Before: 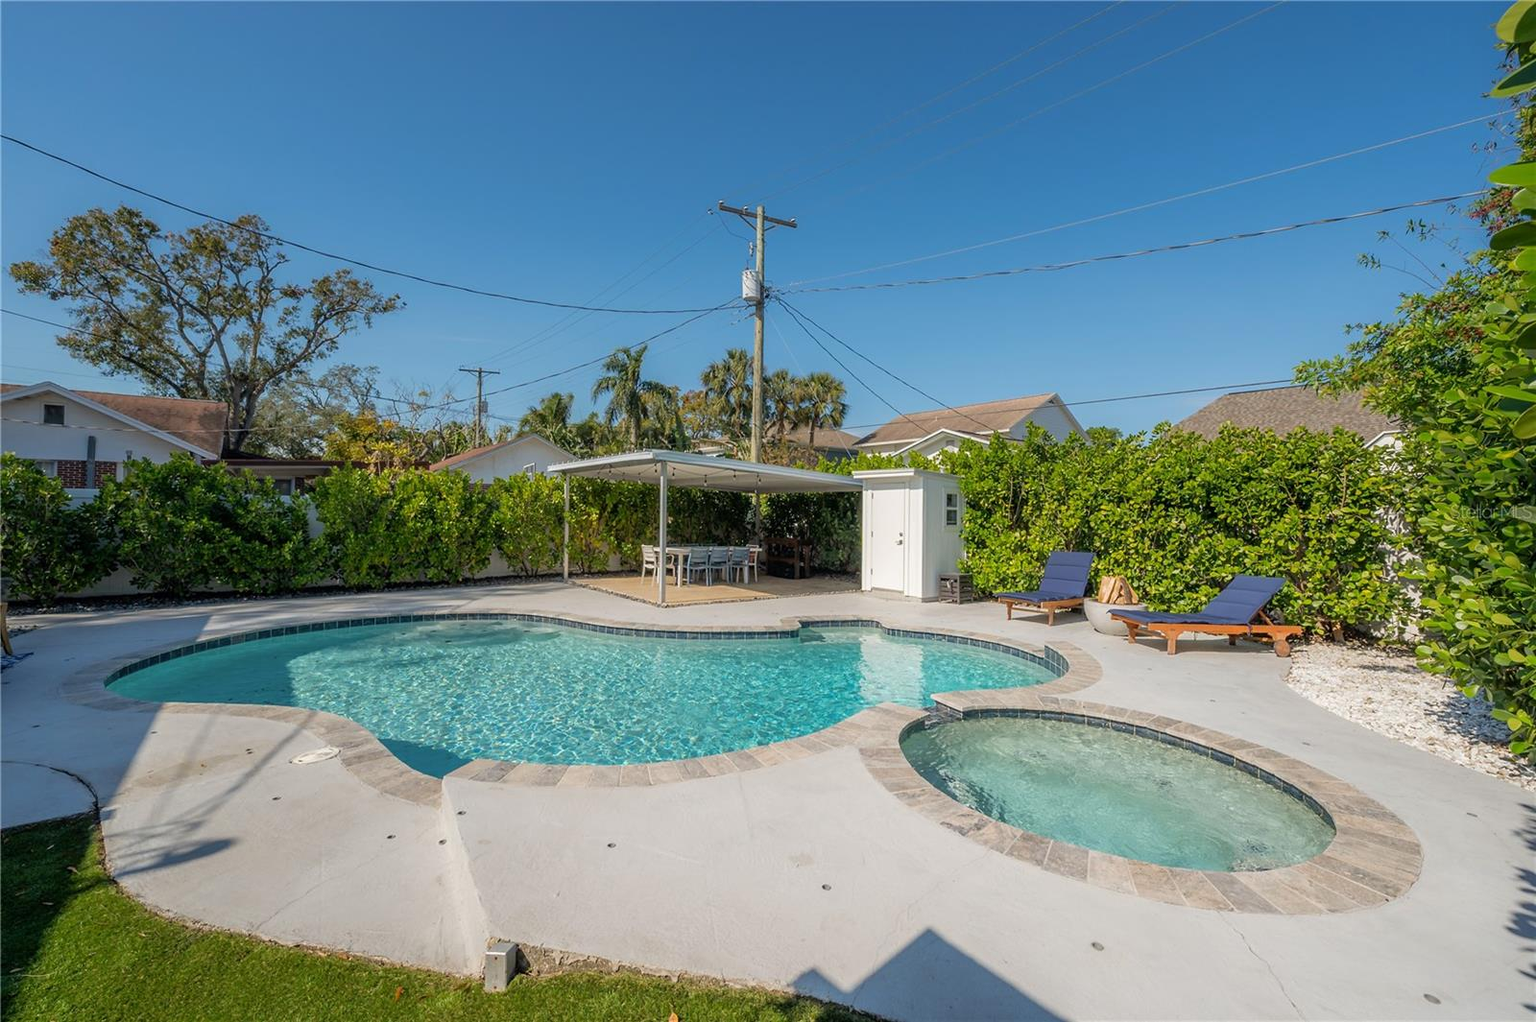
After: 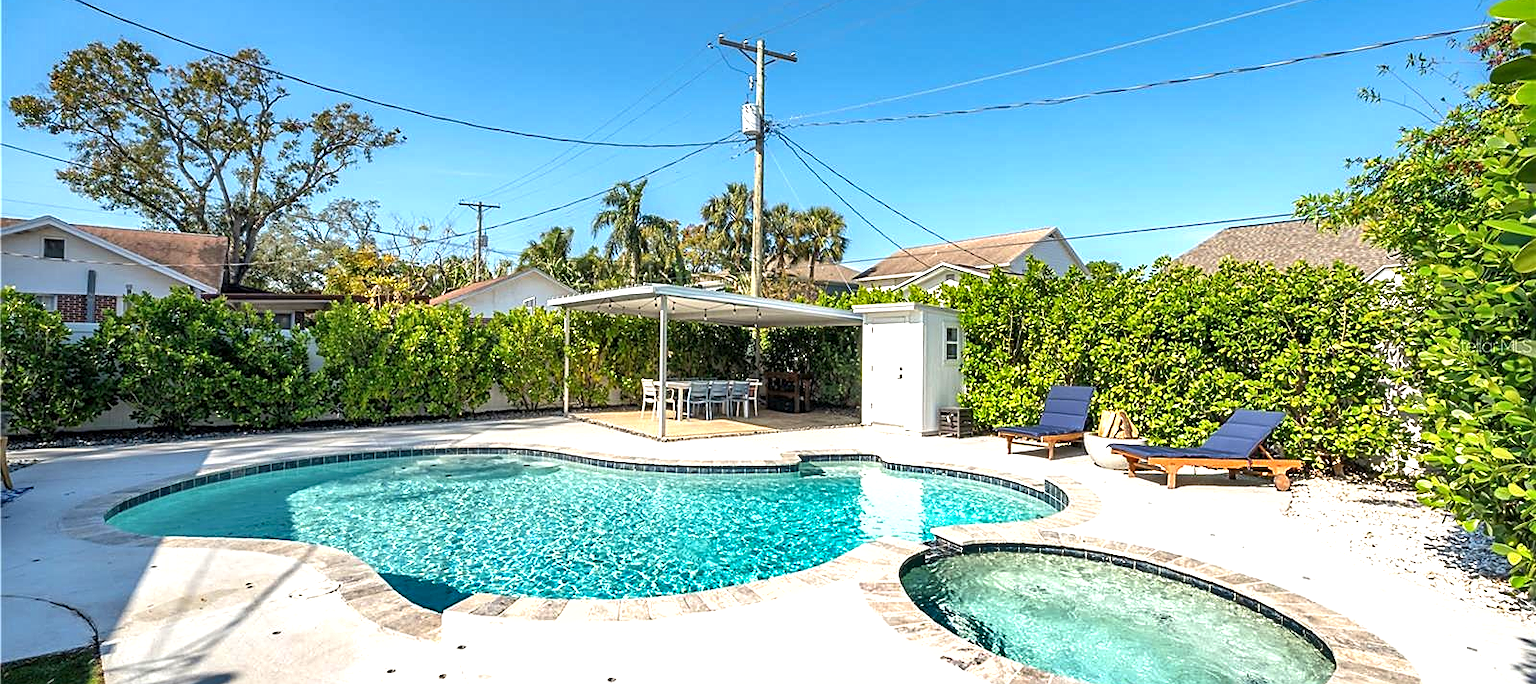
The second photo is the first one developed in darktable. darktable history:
crop: top 16.277%, bottom 16.705%
shadows and highlights: shadows 53.12, soften with gaussian
sharpen: on, module defaults
exposure: black level correction 0, exposure 1.095 EV, compensate highlight preservation false
local contrast: highlights 106%, shadows 98%, detail 120%, midtone range 0.2
